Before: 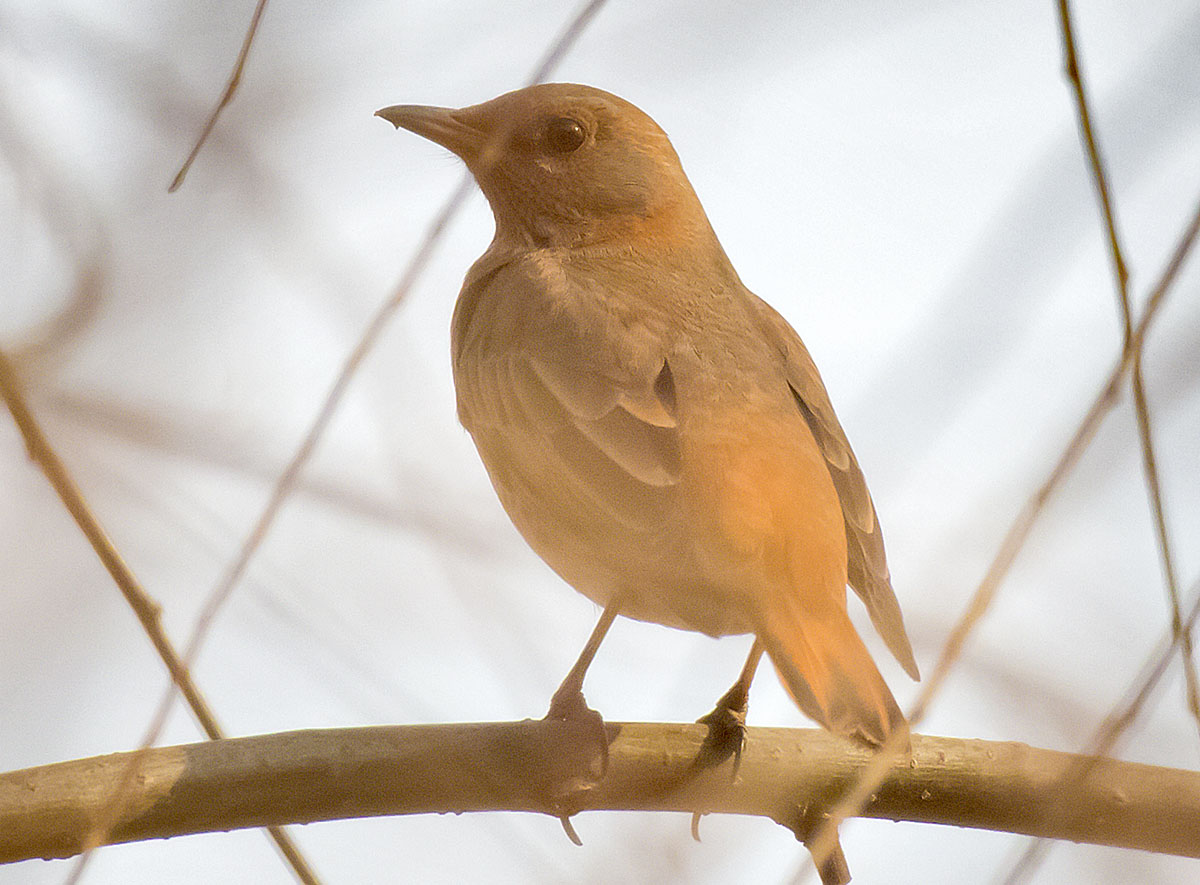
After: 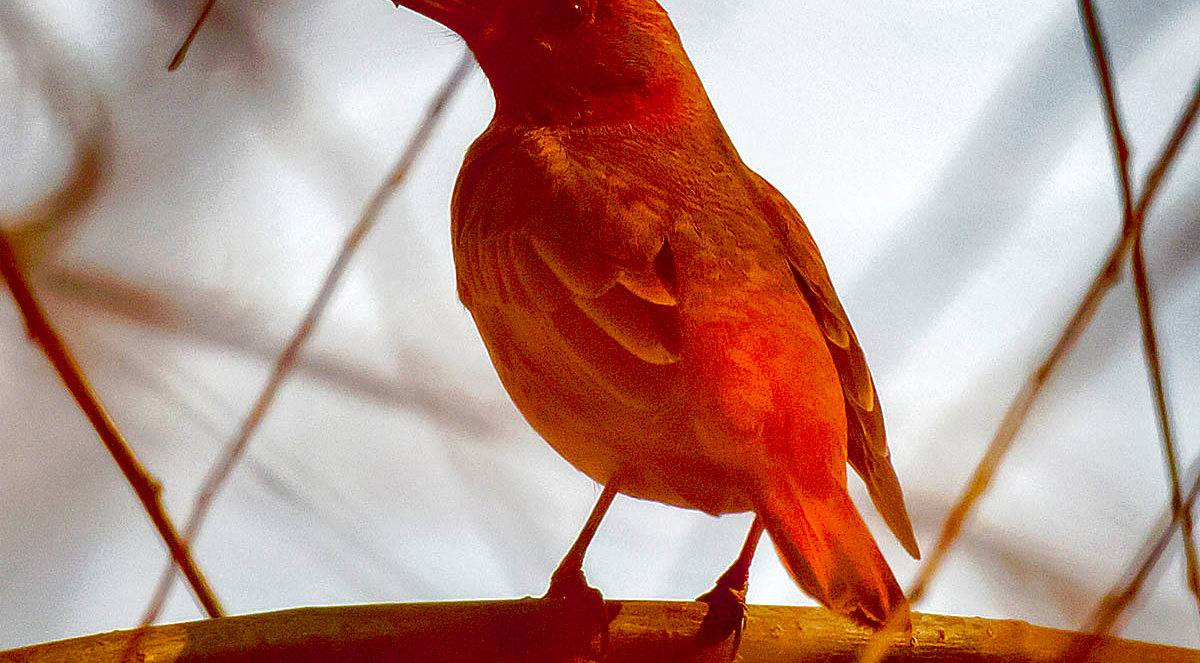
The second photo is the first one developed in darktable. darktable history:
contrast brightness saturation: brightness -1, saturation 1
tone curve: curves: ch0 [(0, 0) (0.003, 0.013) (0.011, 0.017) (0.025, 0.035) (0.044, 0.093) (0.069, 0.146) (0.1, 0.179) (0.136, 0.243) (0.177, 0.294) (0.224, 0.332) (0.277, 0.412) (0.335, 0.454) (0.399, 0.531) (0.468, 0.611) (0.543, 0.669) (0.623, 0.738) (0.709, 0.823) (0.801, 0.881) (0.898, 0.951) (1, 1)], preserve colors none
local contrast: on, module defaults
sharpen: amount 0.2
crop: top 13.819%, bottom 11.169%
